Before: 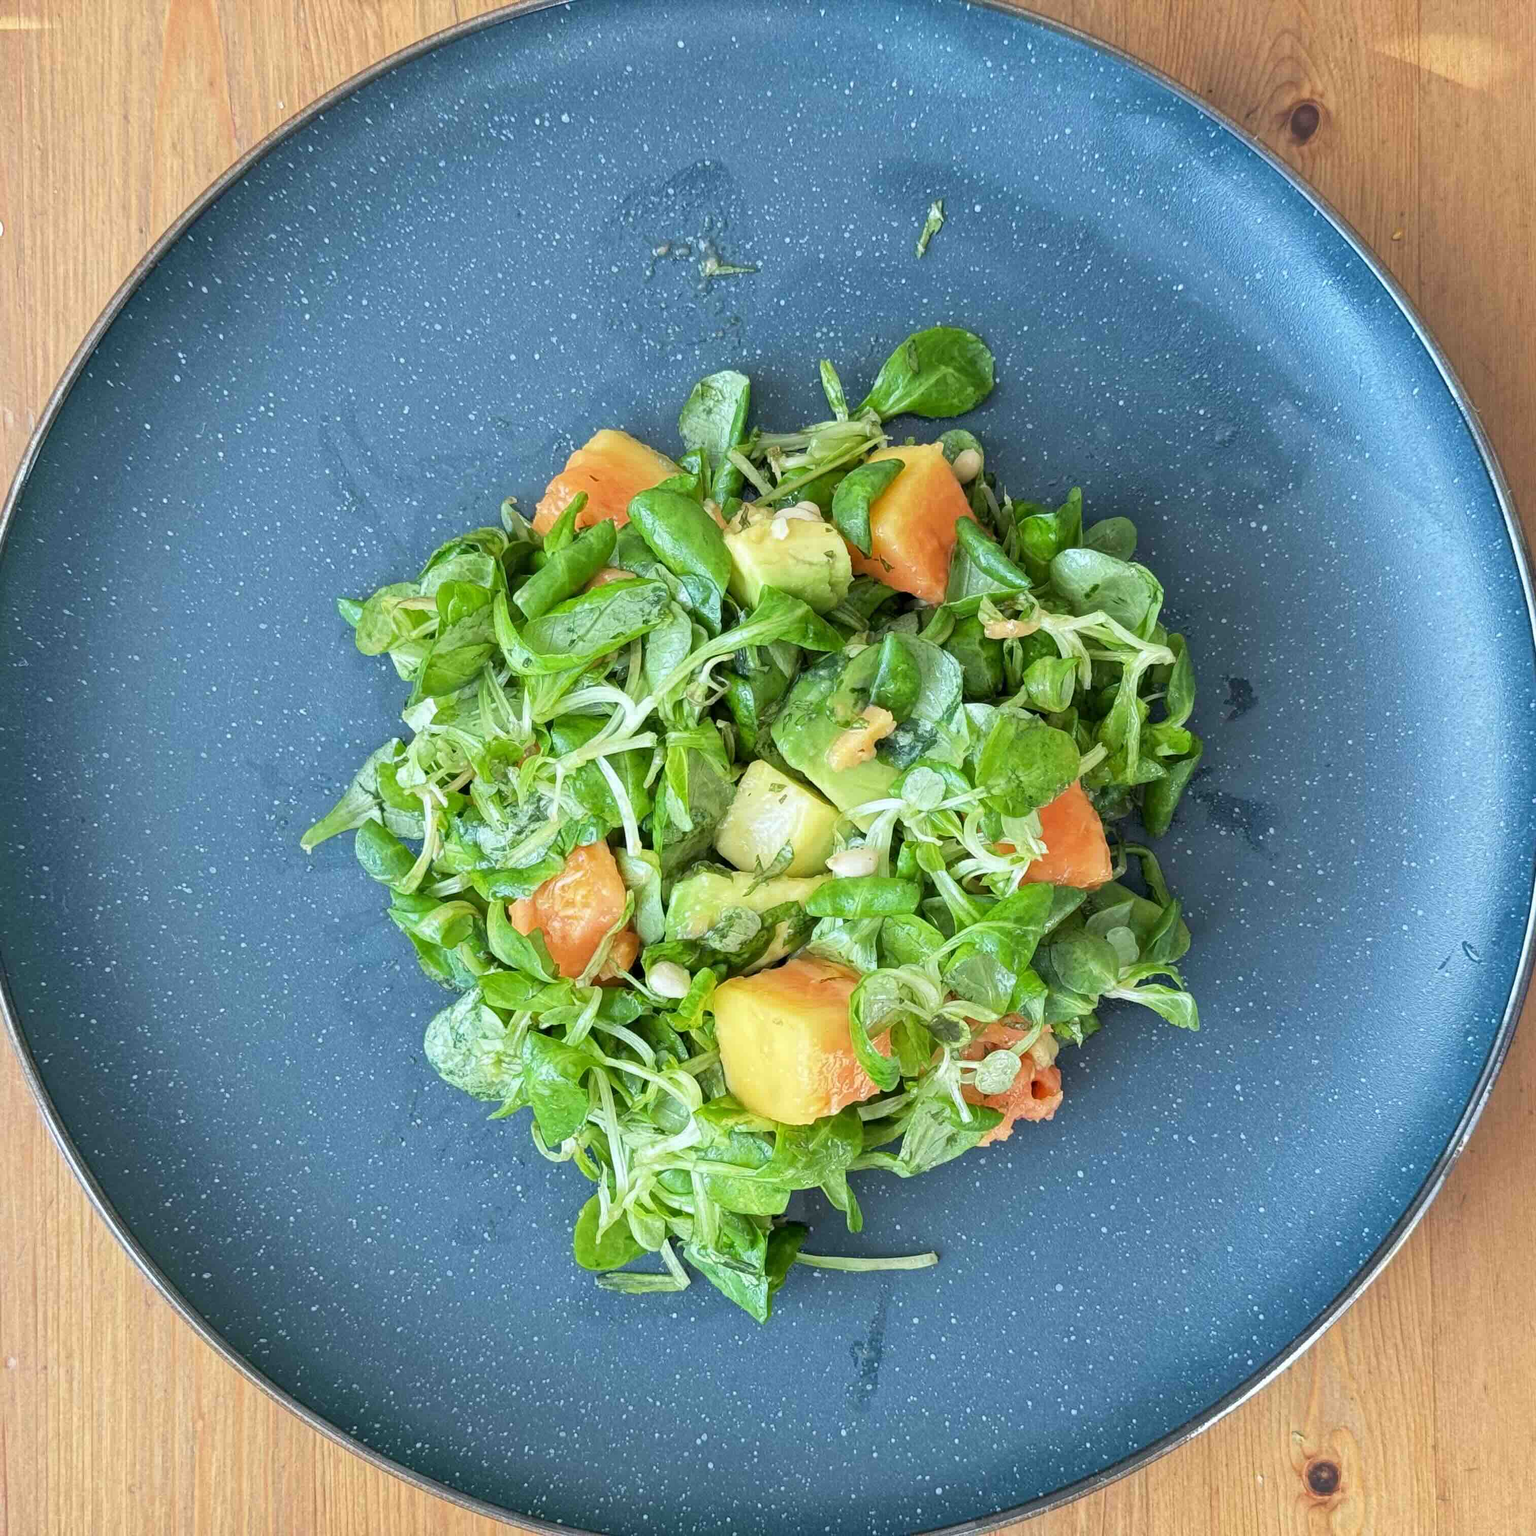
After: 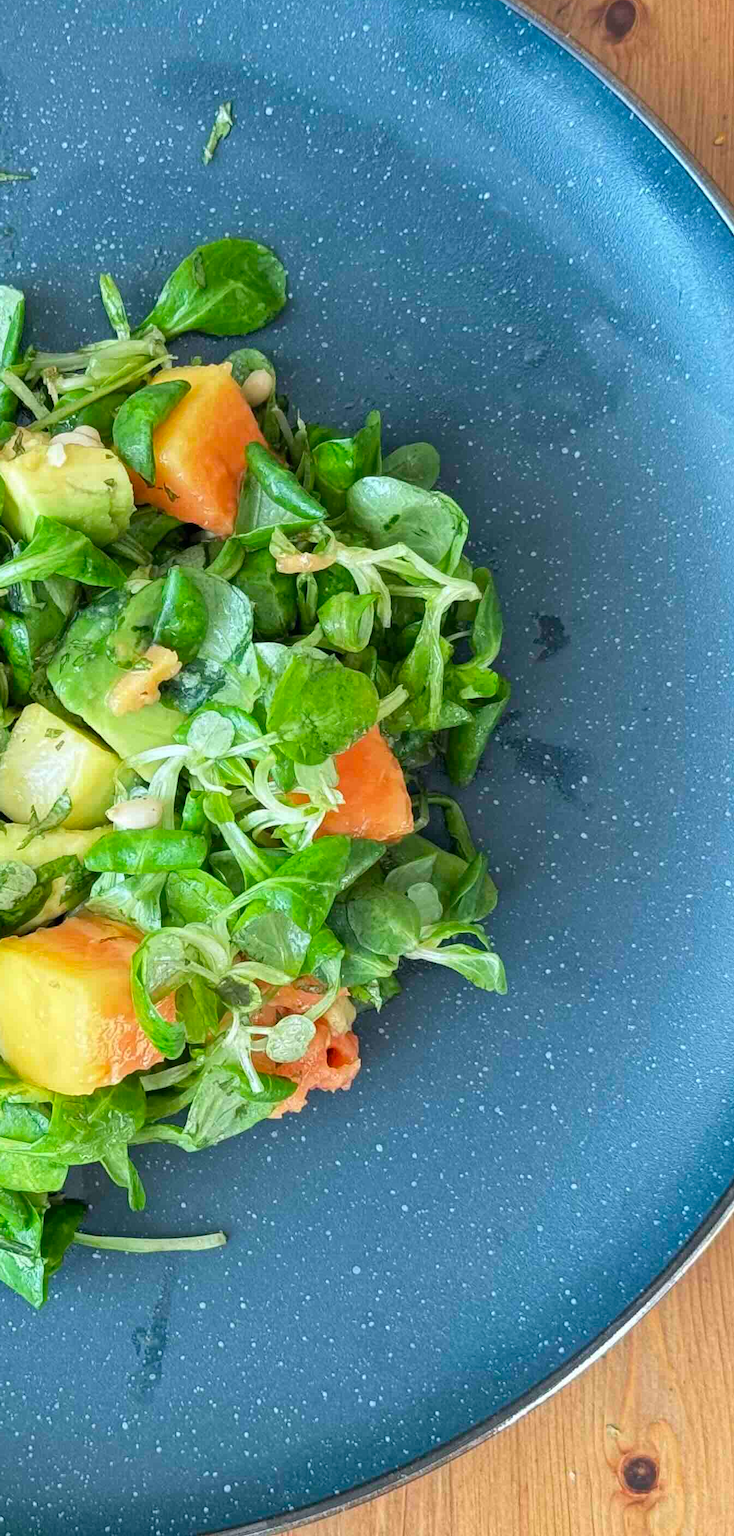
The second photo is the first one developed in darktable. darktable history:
crop: left 47.37%, top 6.875%, right 8.083%
